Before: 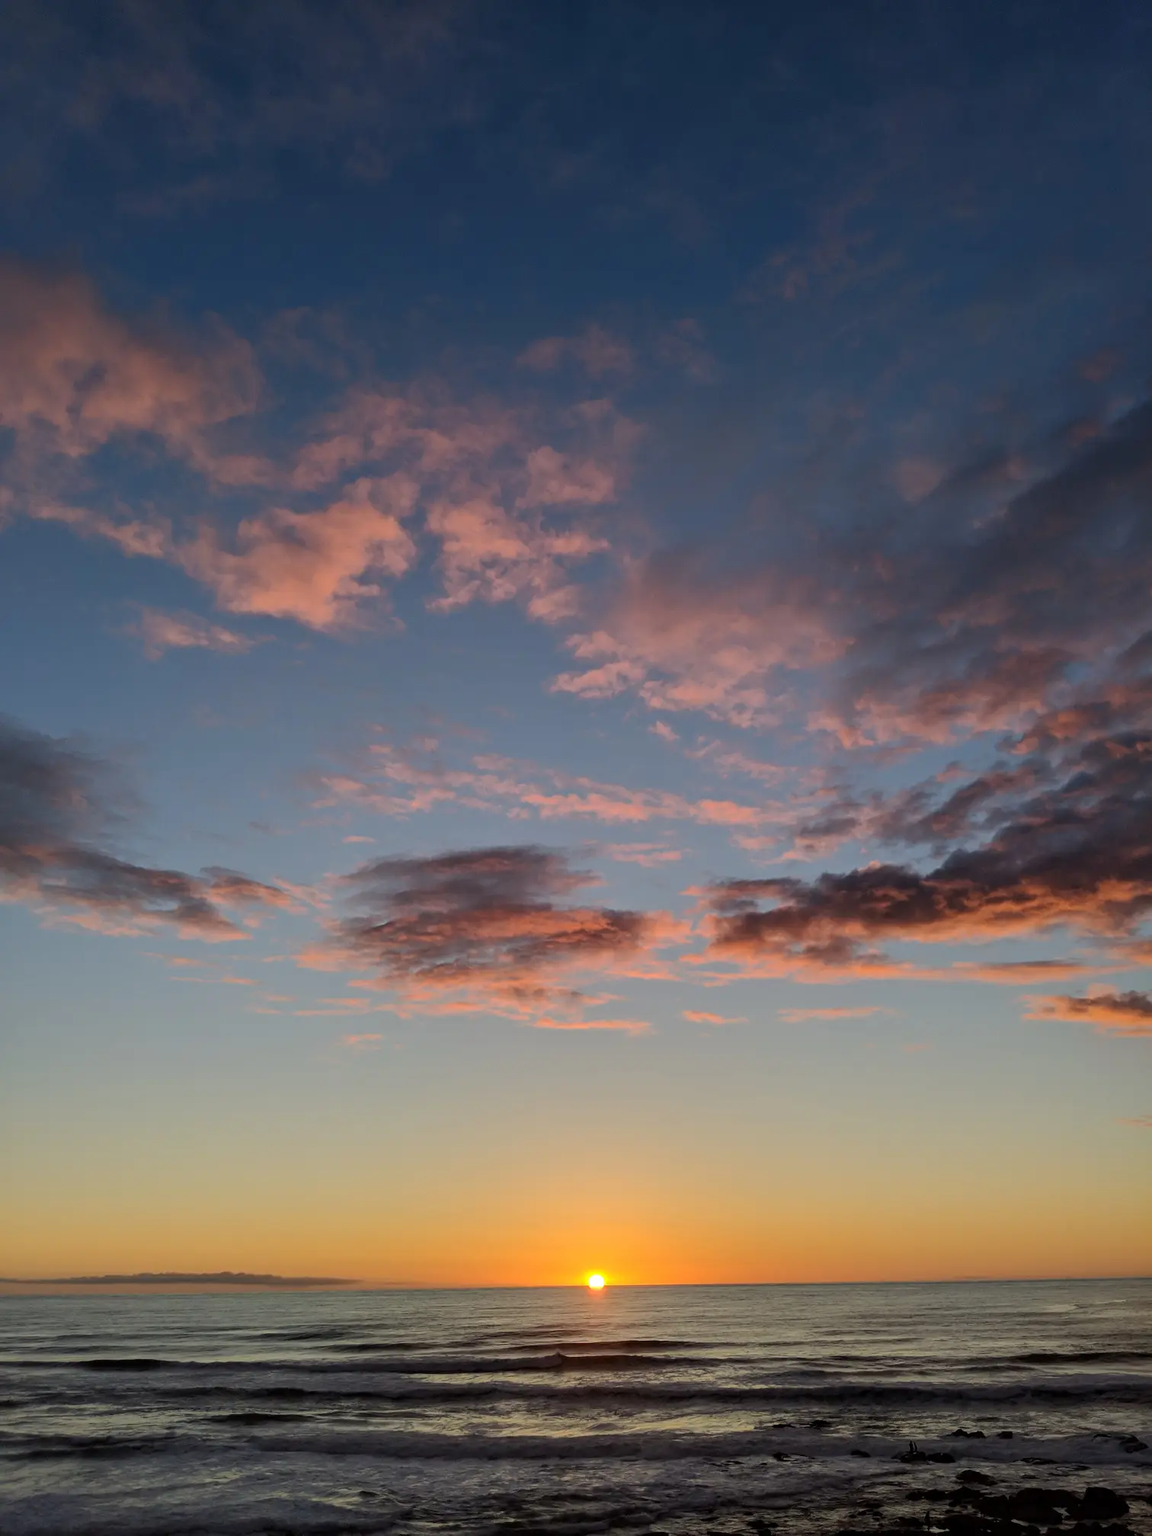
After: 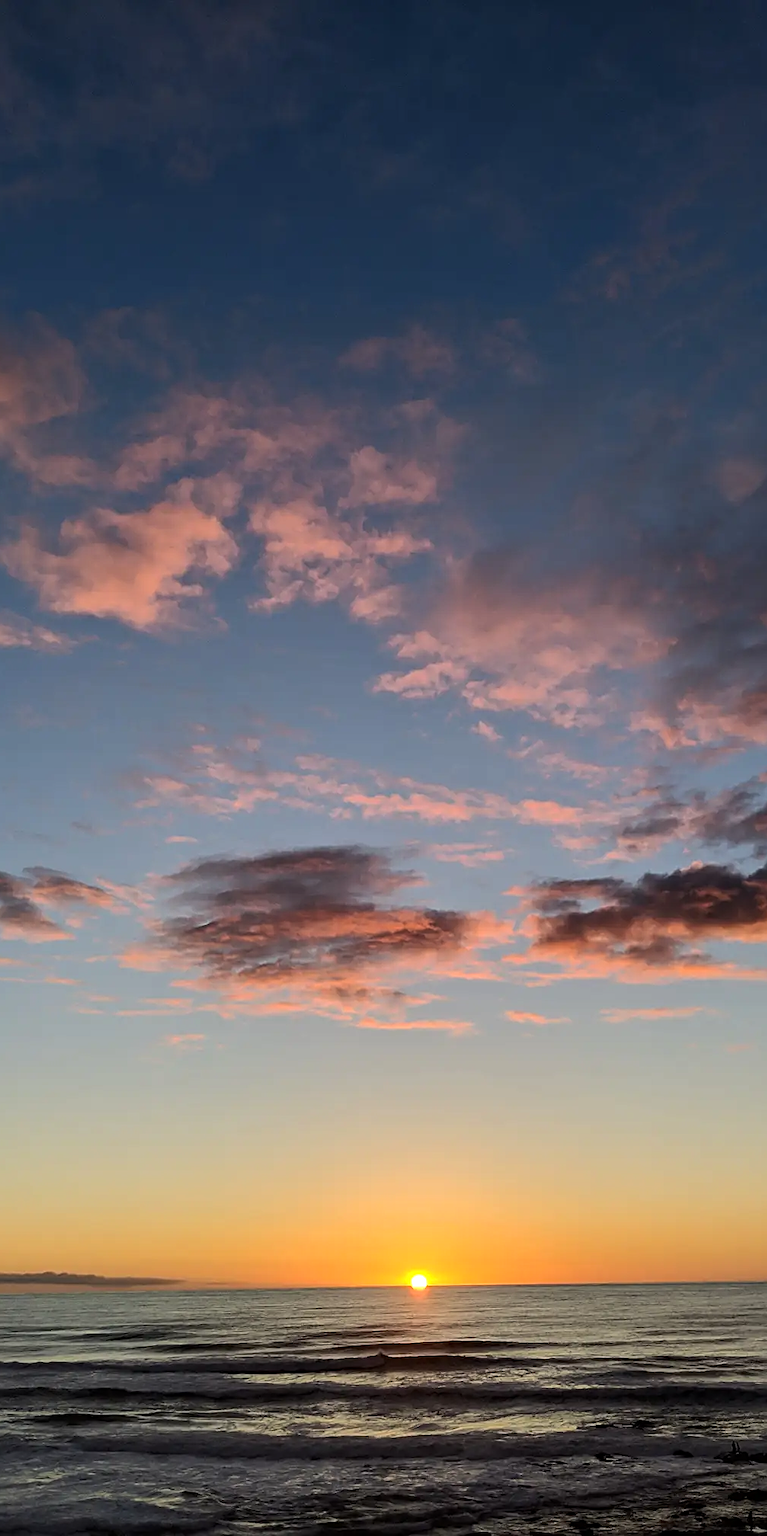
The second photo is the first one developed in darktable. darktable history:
tone equalizer: -8 EV -0.417 EV, -7 EV -0.389 EV, -6 EV -0.333 EV, -5 EV -0.222 EV, -3 EV 0.222 EV, -2 EV 0.333 EV, -1 EV 0.389 EV, +0 EV 0.417 EV, edges refinement/feathering 500, mask exposure compensation -1.57 EV, preserve details no
sharpen: on, module defaults
crop: left 15.419%, right 17.914%
